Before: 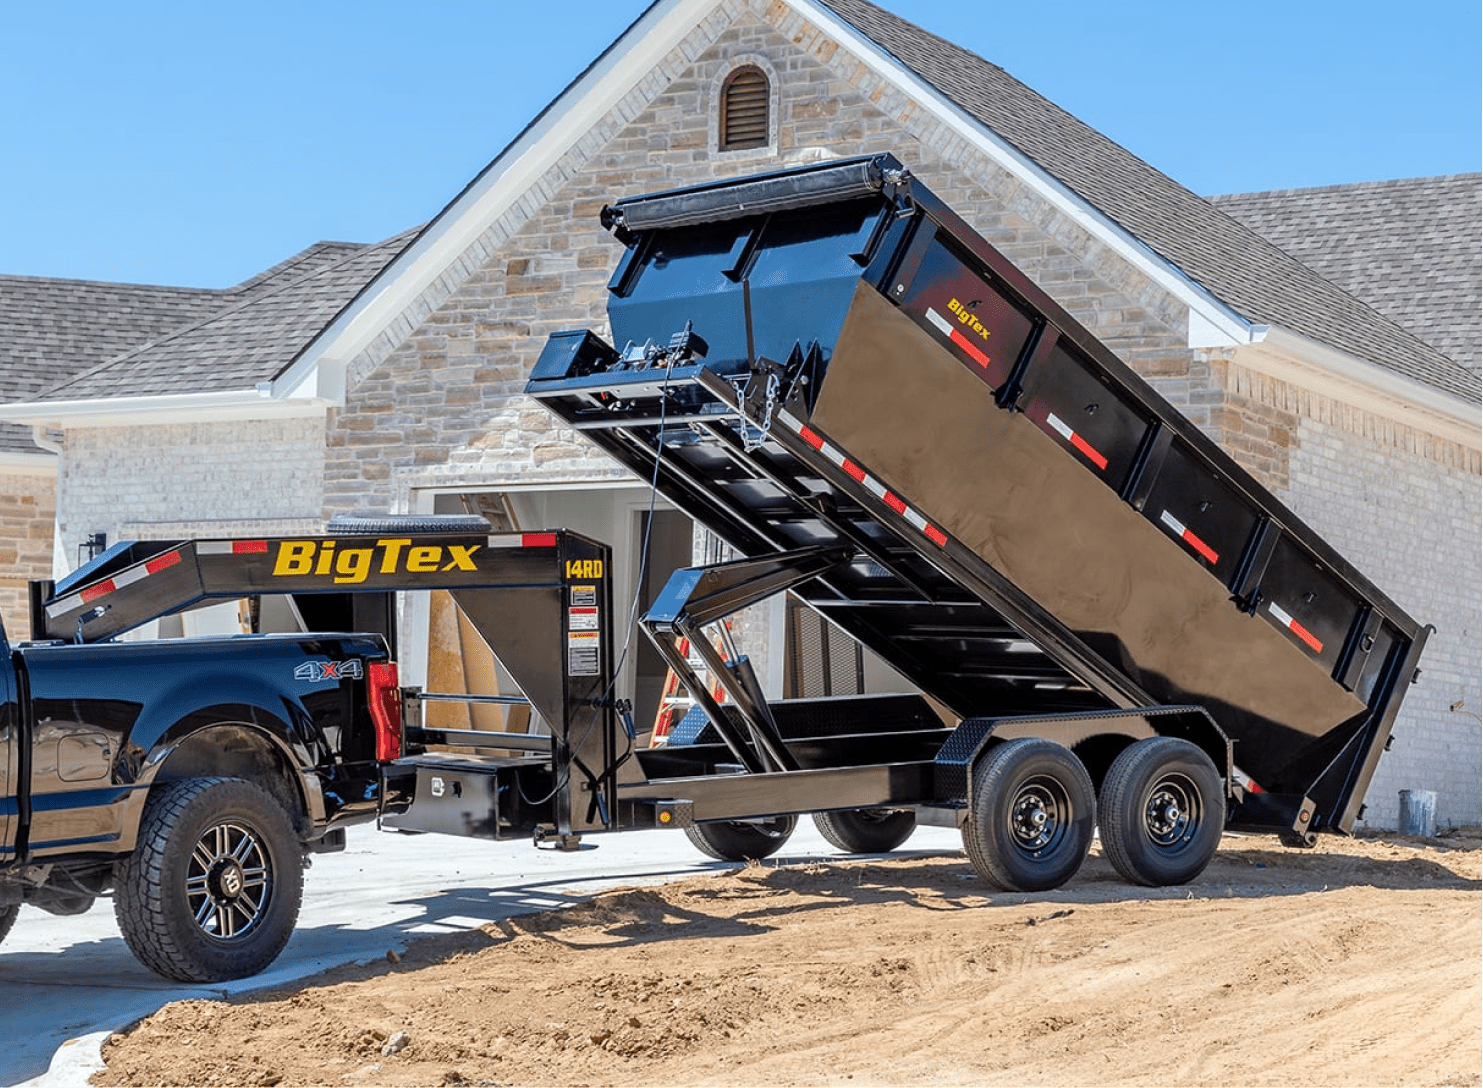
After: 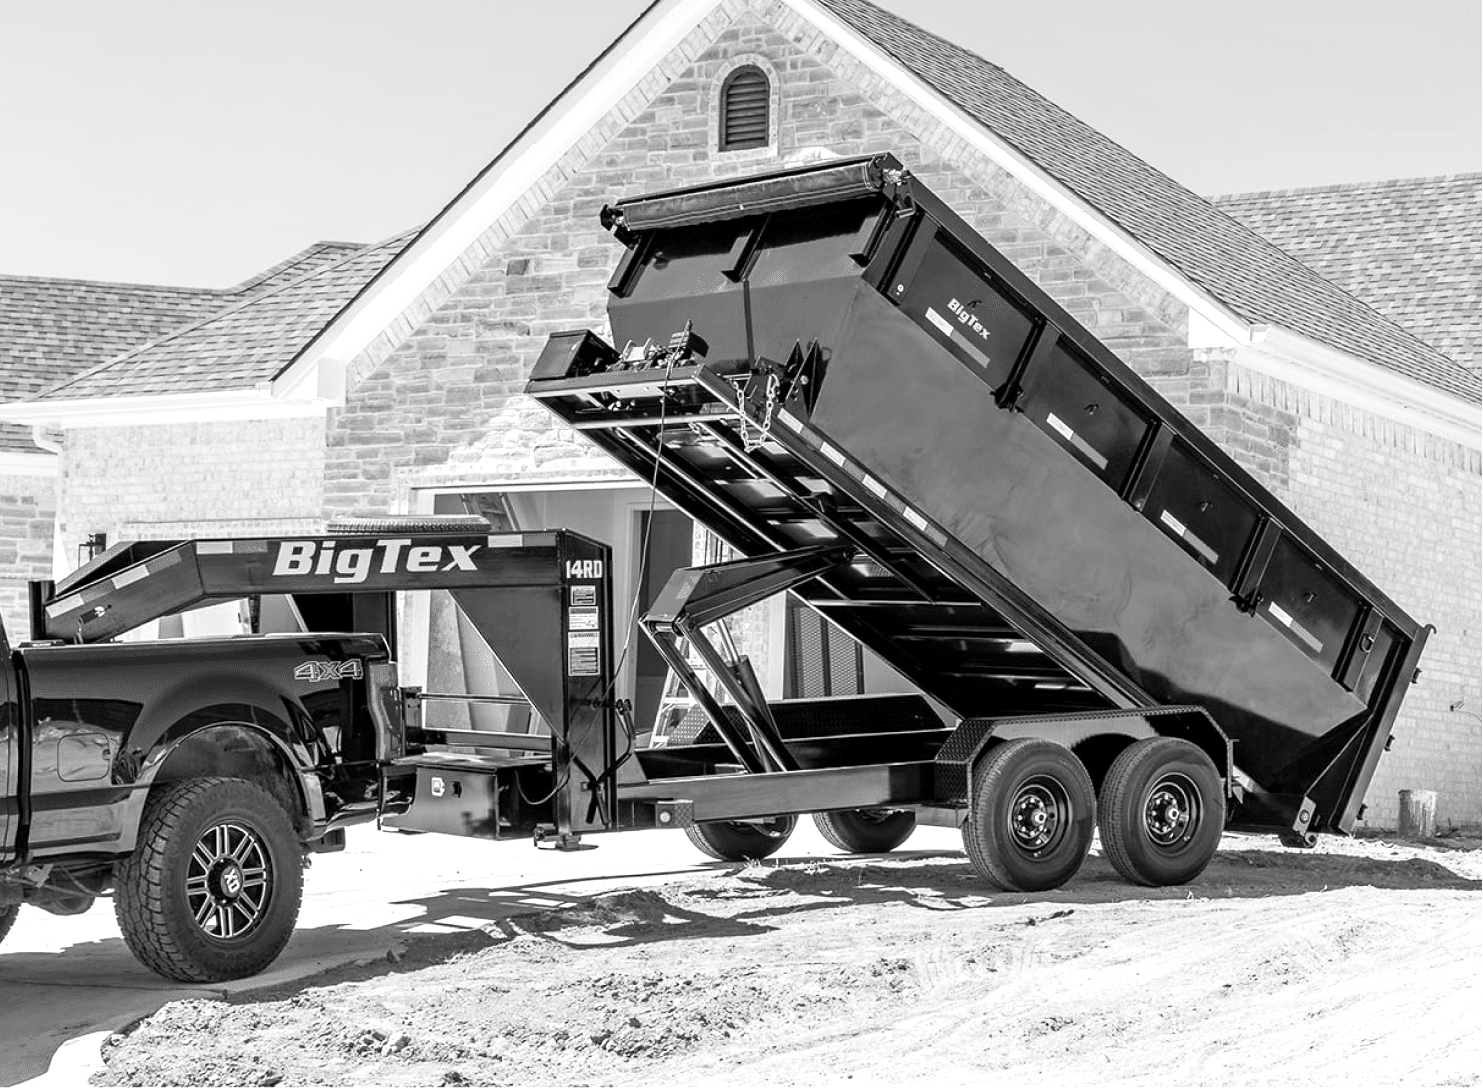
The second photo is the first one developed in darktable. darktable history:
monochrome: on, module defaults
exposure: black level correction 0.001, exposure 0.5 EV, compensate exposure bias true, compensate highlight preservation false
shadows and highlights: shadows 0, highlights 40
